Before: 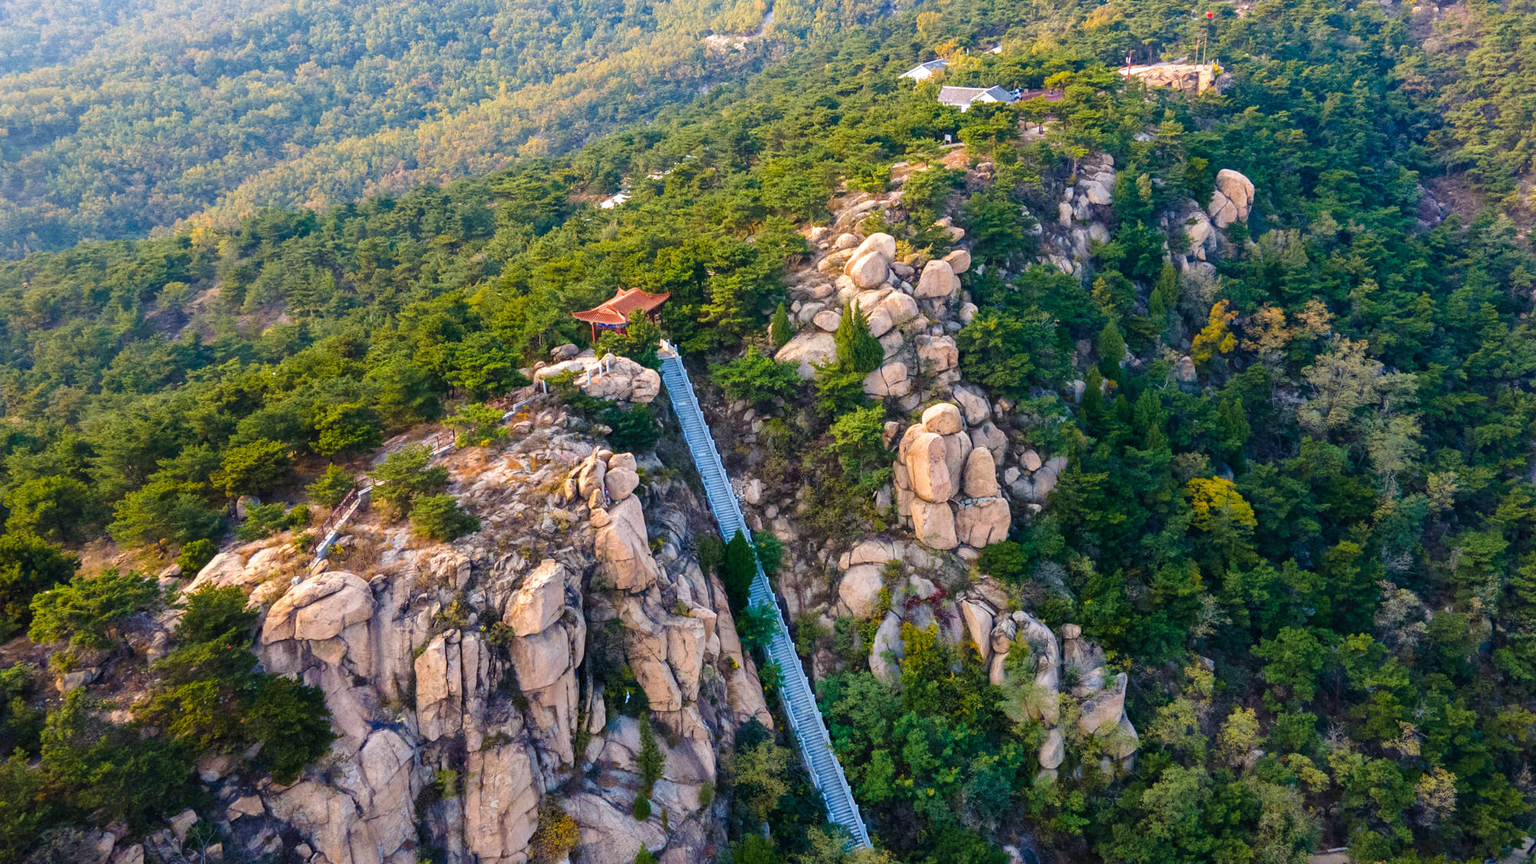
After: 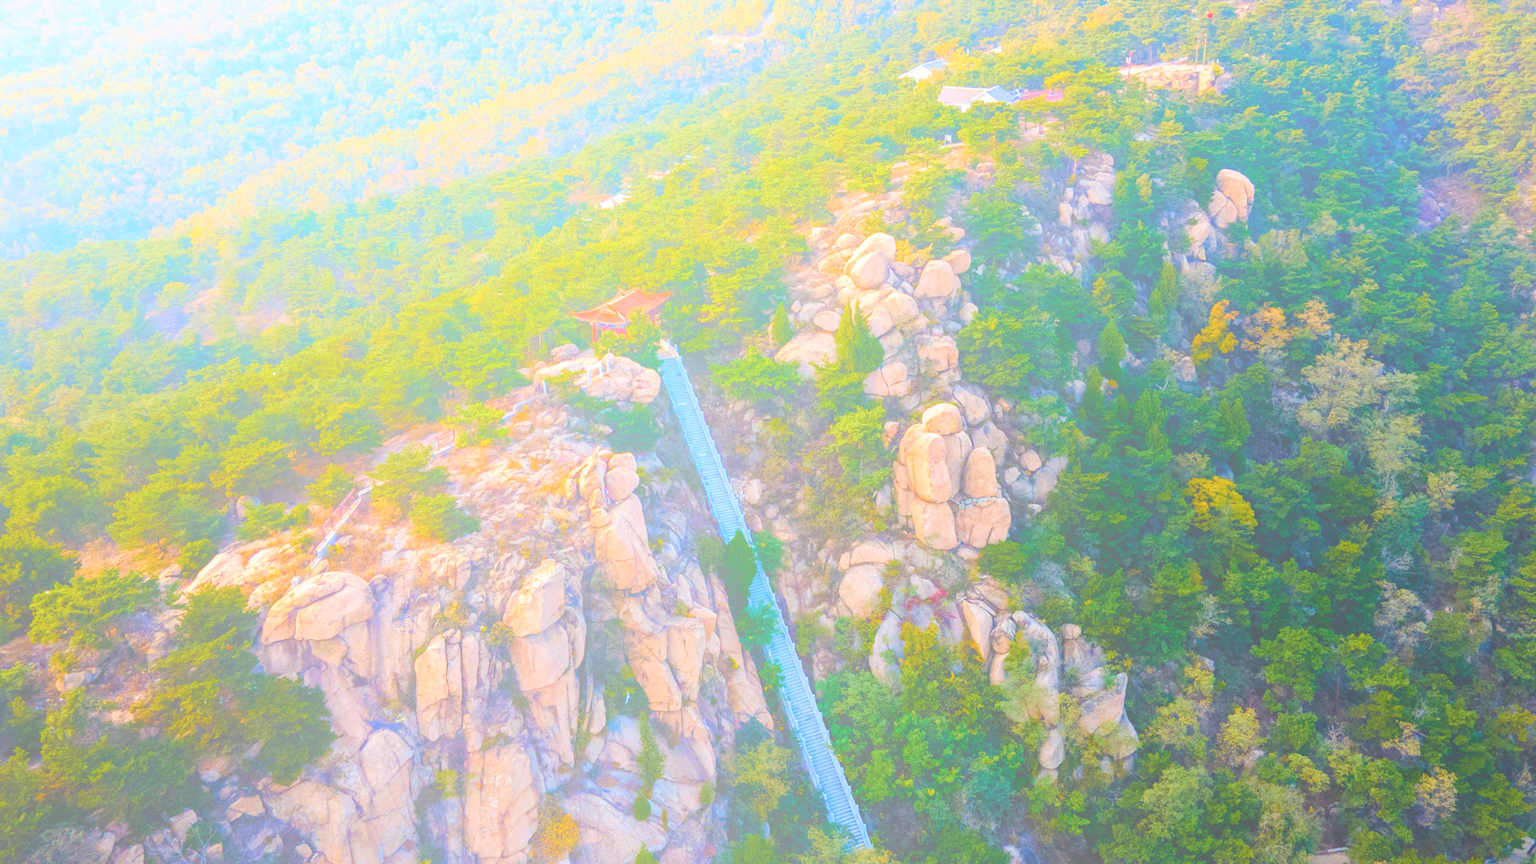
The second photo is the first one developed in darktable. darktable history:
color balance rgb: perceptual saturation grading › global saturation 20%, perceptual saturation grading › highlights -25%, perceptual saturation grading › shadows 25%
bloom: size 70%, threshold 25%, strength 70%
tone equalizer: on, module defaults
